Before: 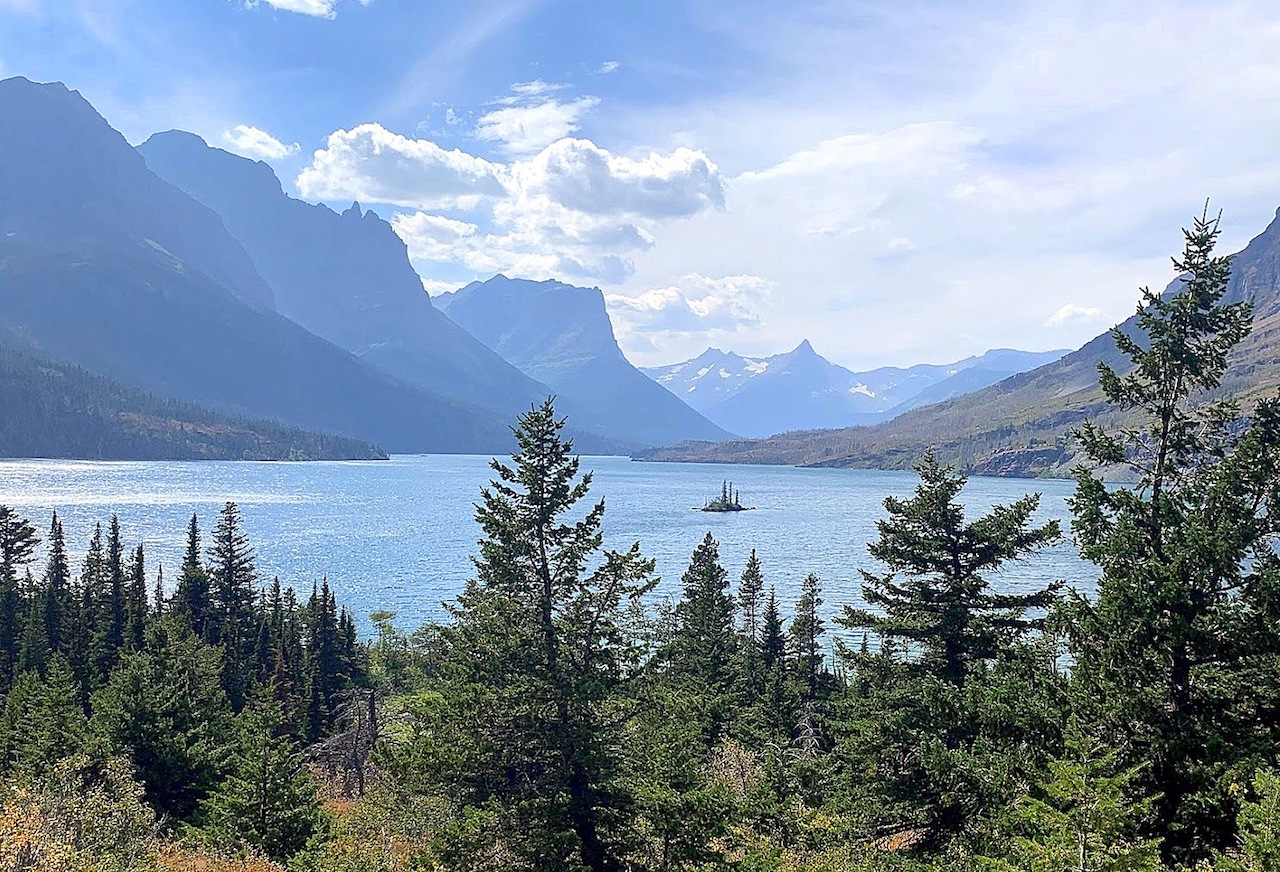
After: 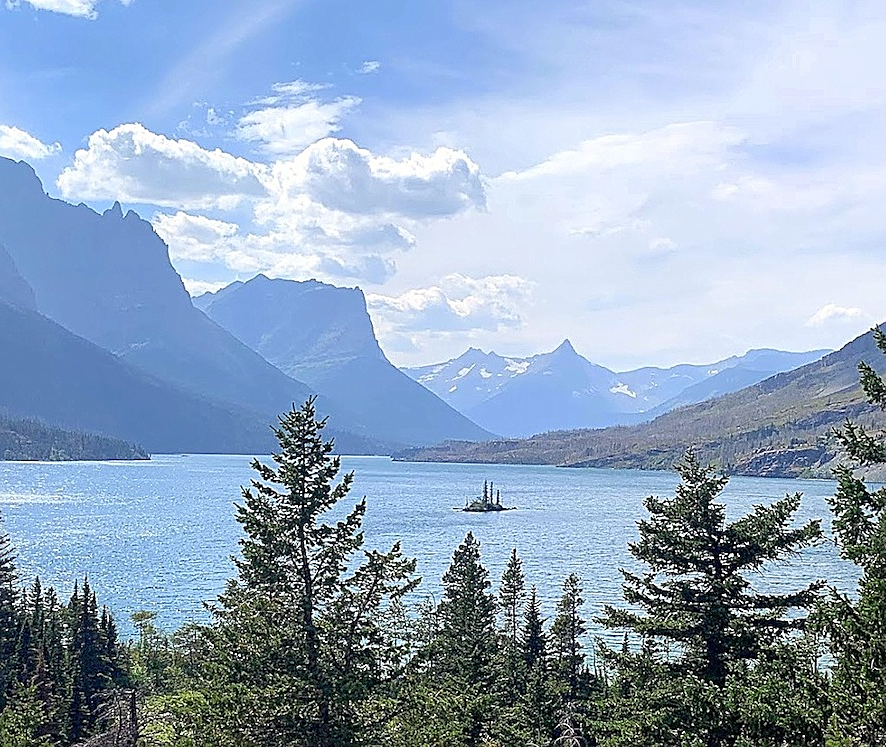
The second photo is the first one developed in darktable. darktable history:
crop: left 18.682%, right 12.038%, bottom 14.309%
sharpen: on, module defaults
